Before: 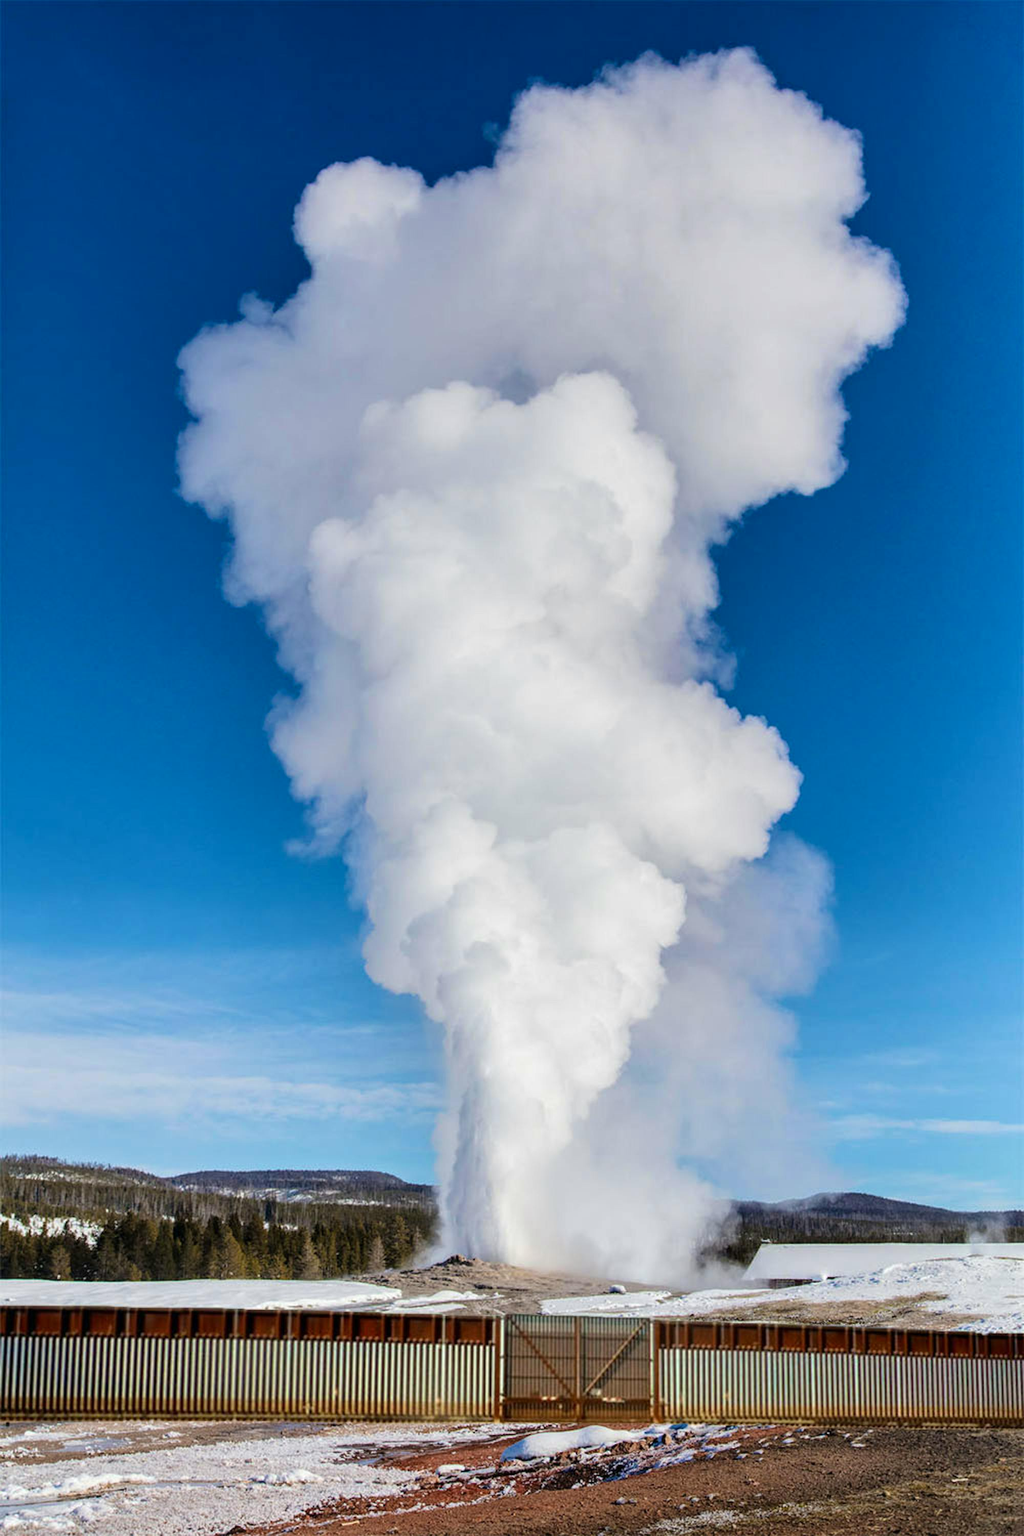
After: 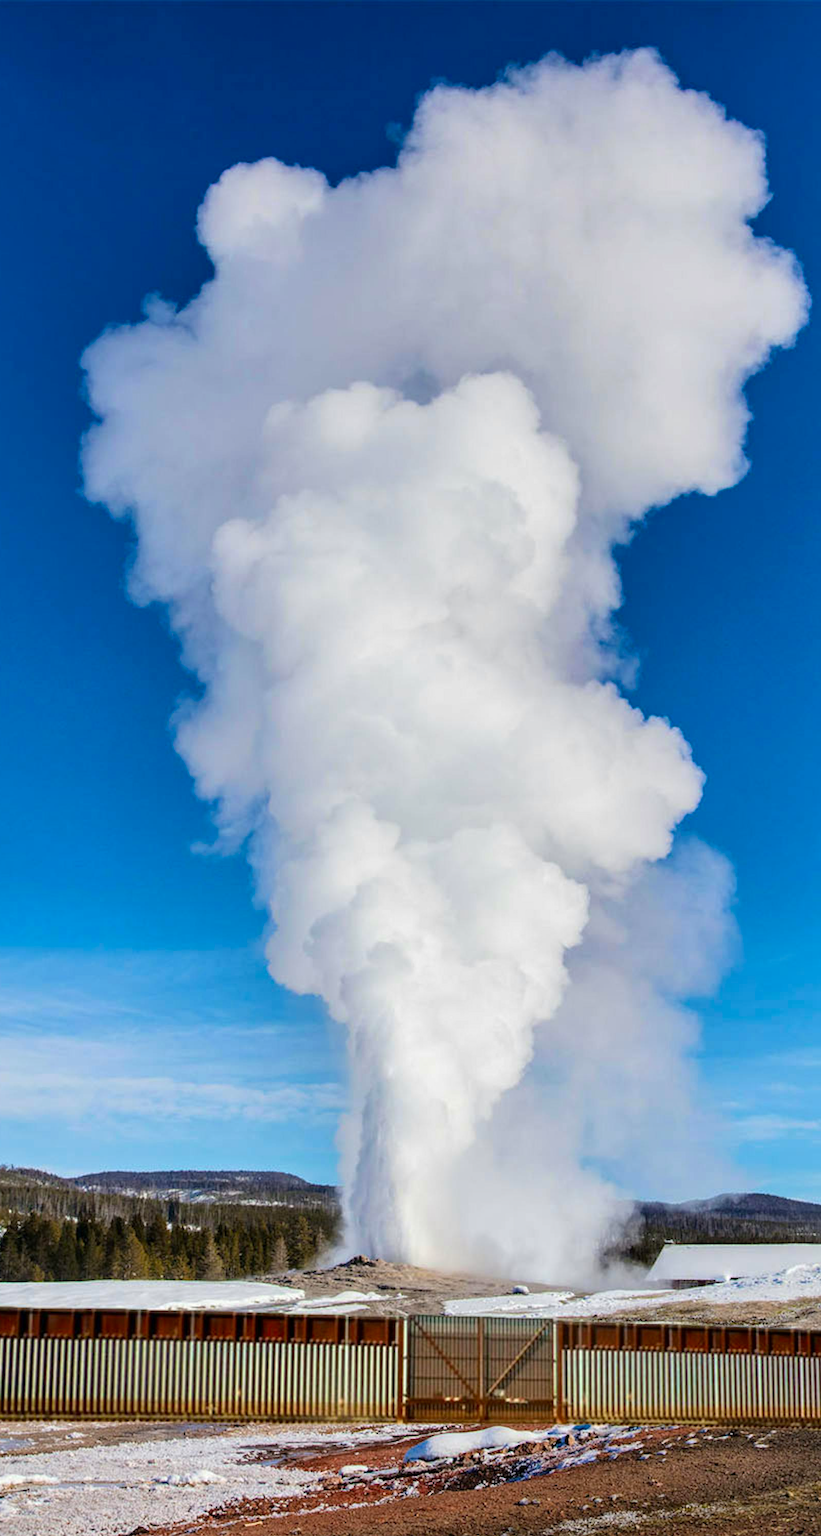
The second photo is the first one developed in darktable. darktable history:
exposure: compensate highlight preservation false
crop and rotate: left 9.527%, right 10.299%
contrast brightness saturation: contrast 0.039, saturation 0.151
